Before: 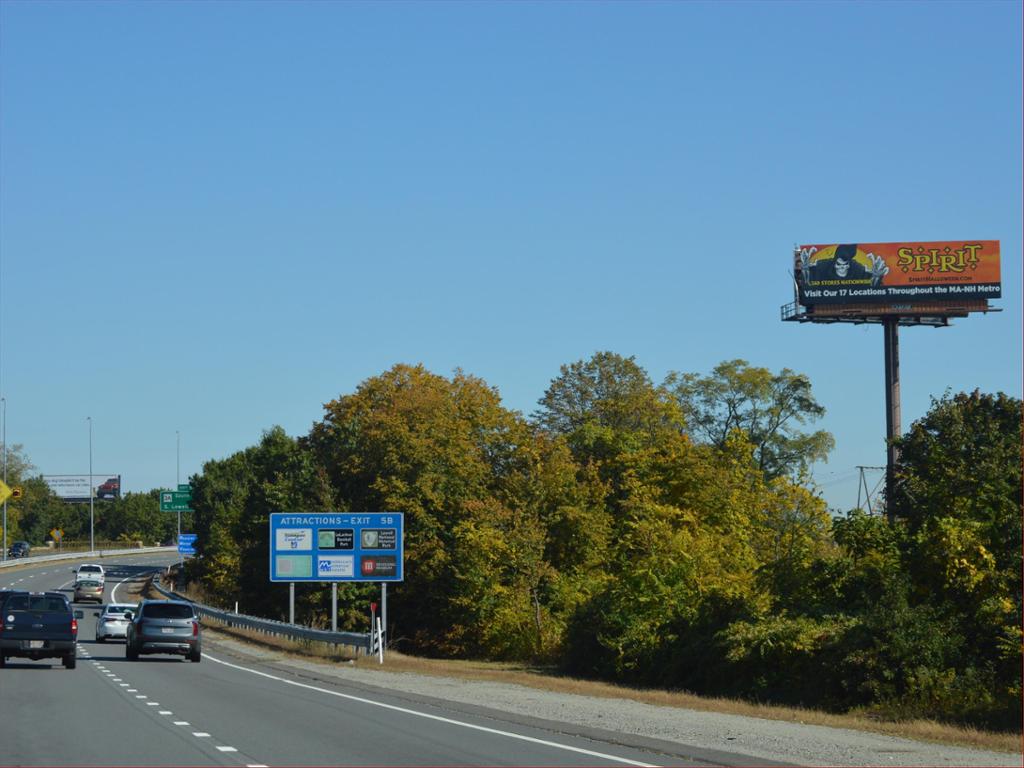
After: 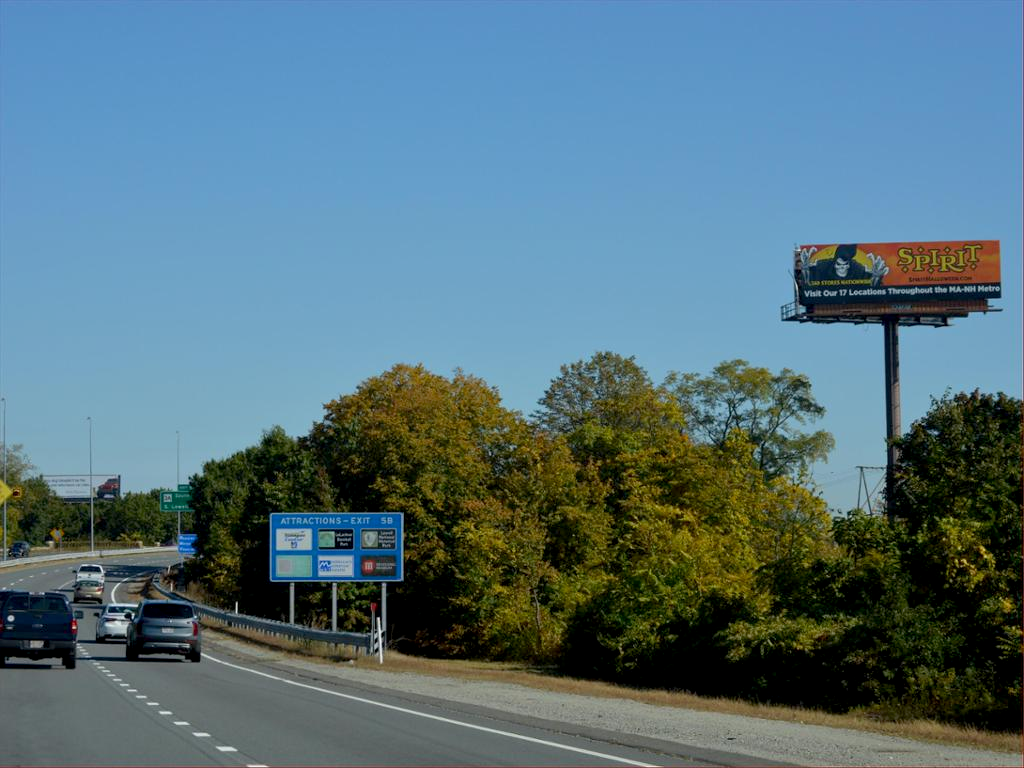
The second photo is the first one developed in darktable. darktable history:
exposure: black level correction 0.009, exposure -0.16 EV, compensate highlight preservation false
